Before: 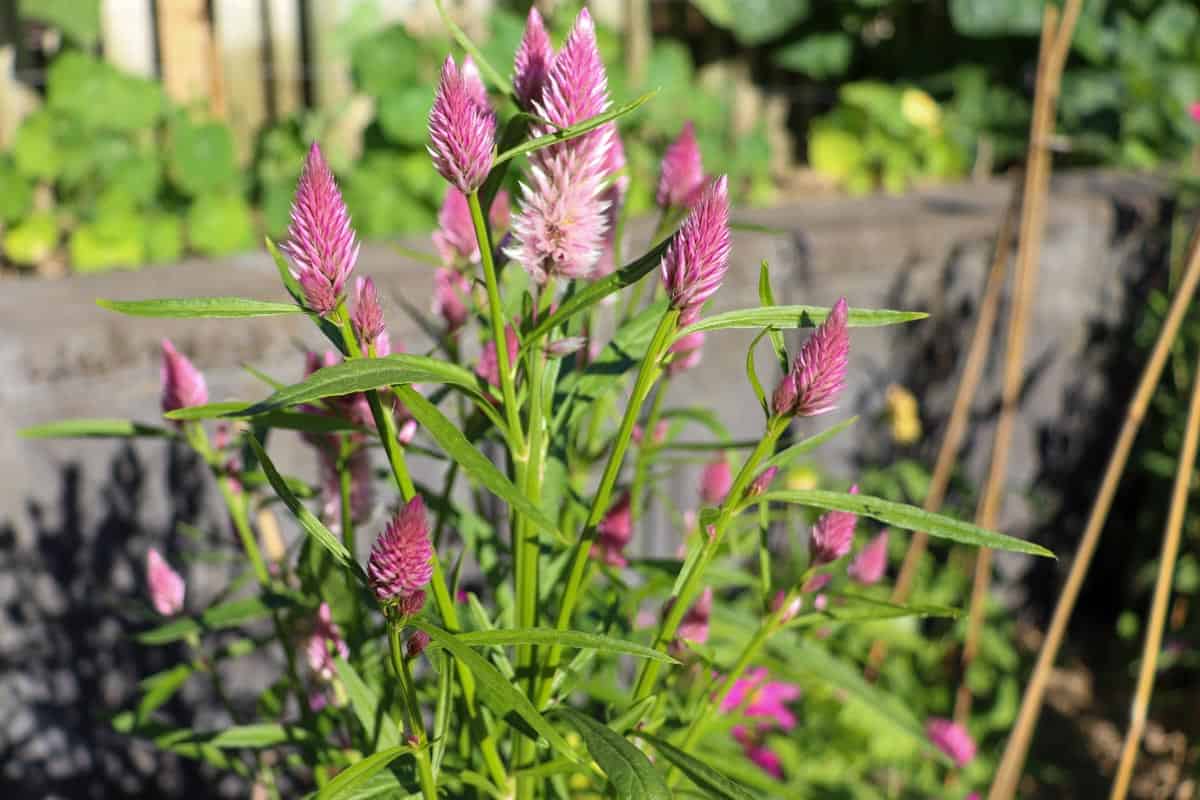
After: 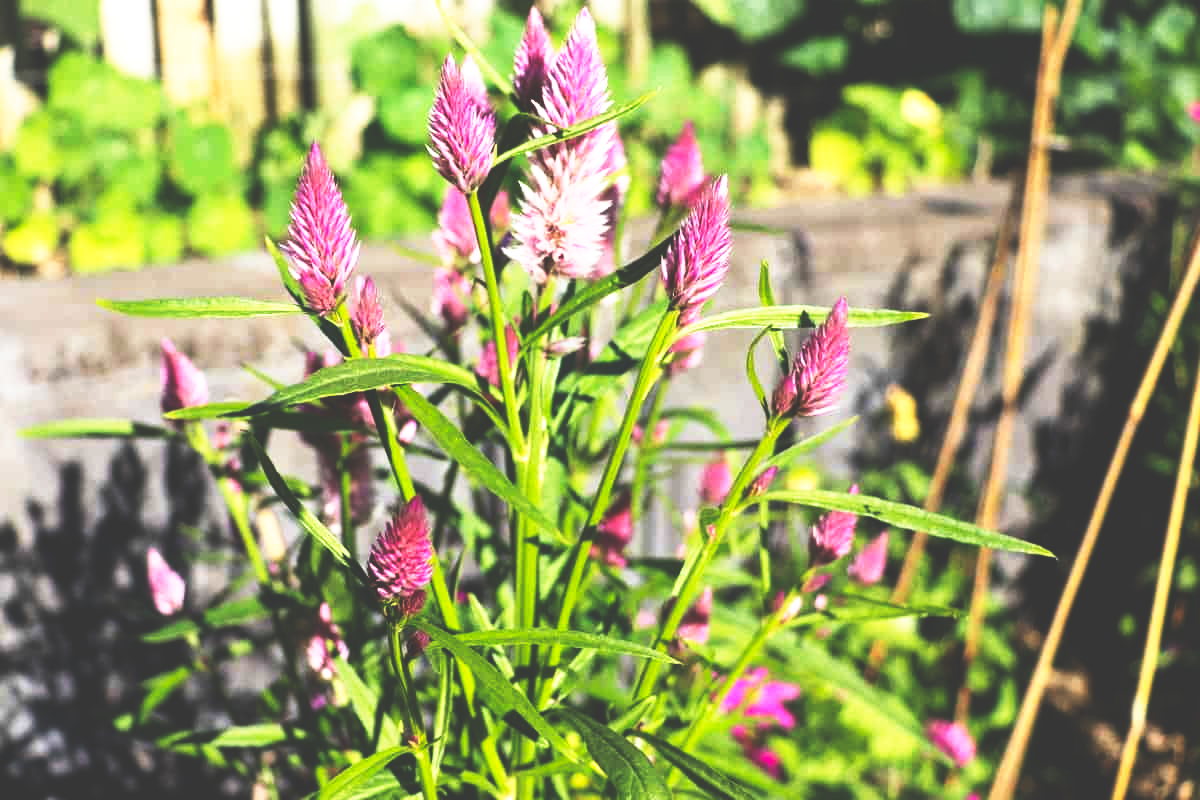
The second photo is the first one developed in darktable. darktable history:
tone equalizer: -8 EV -0.417 EV, -7 EV -0.389 EV, -6 EV -0.333 EV, -5 EV -0.222 EV, -3 EV 0.222 EV, -2 EV 0.333 EV, -1 EV 0.389 EV, +0 EV 0.417 EV, edges refinement/feathering 500, mask exposure compensation -1.57 EV, preserve details no
base curve: curves: ch0 [(0, 0.036) (0.007, 0.037) (0.604, 0.887) (1, 1)], preserve colors none
